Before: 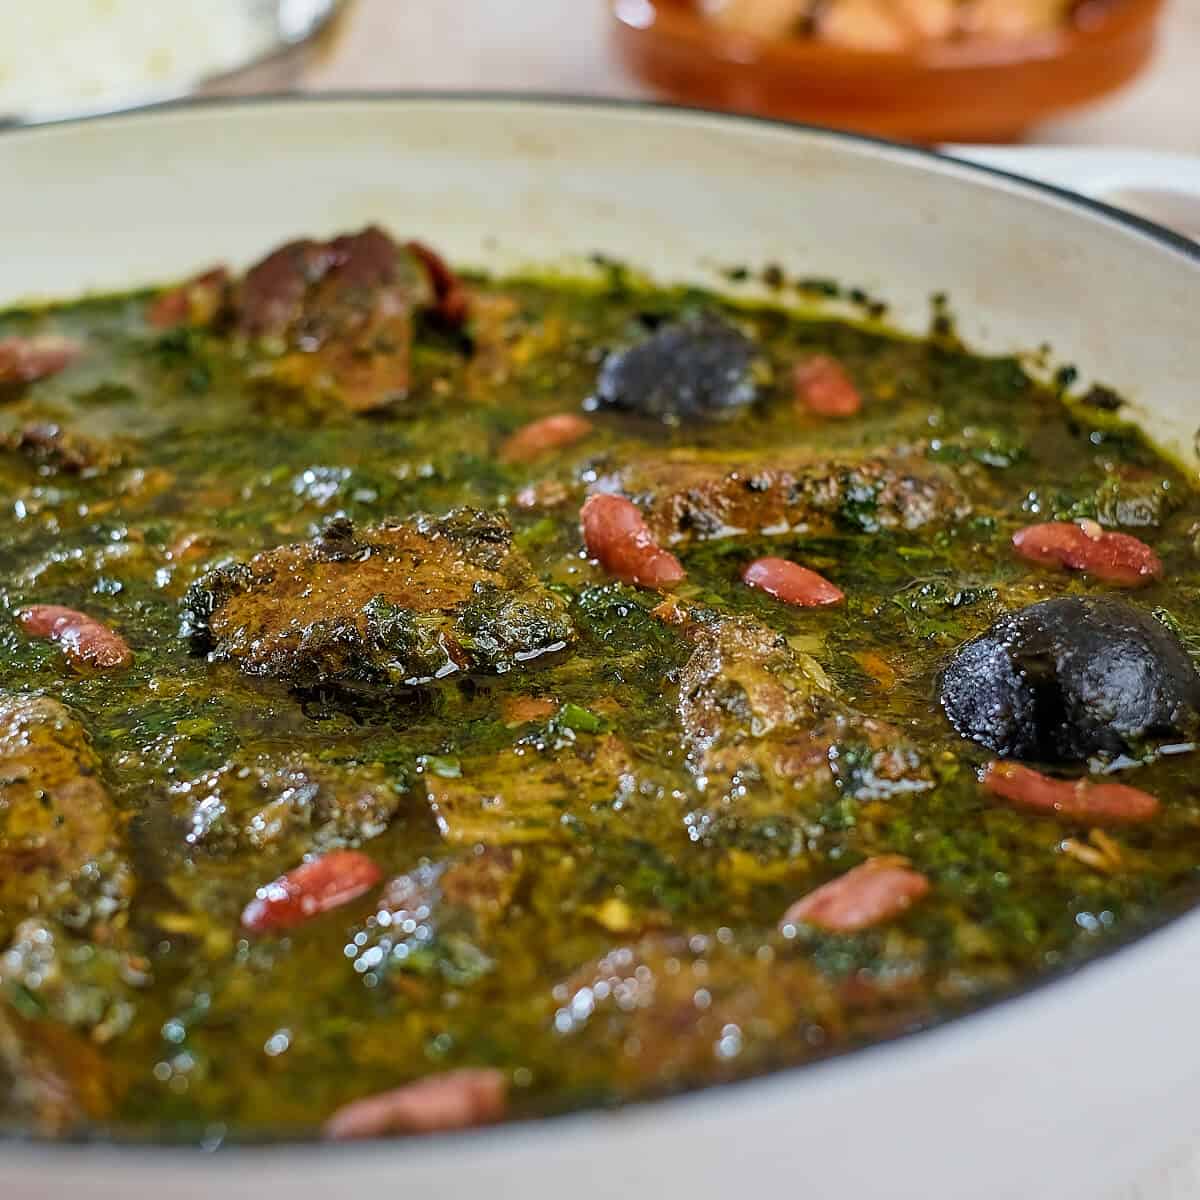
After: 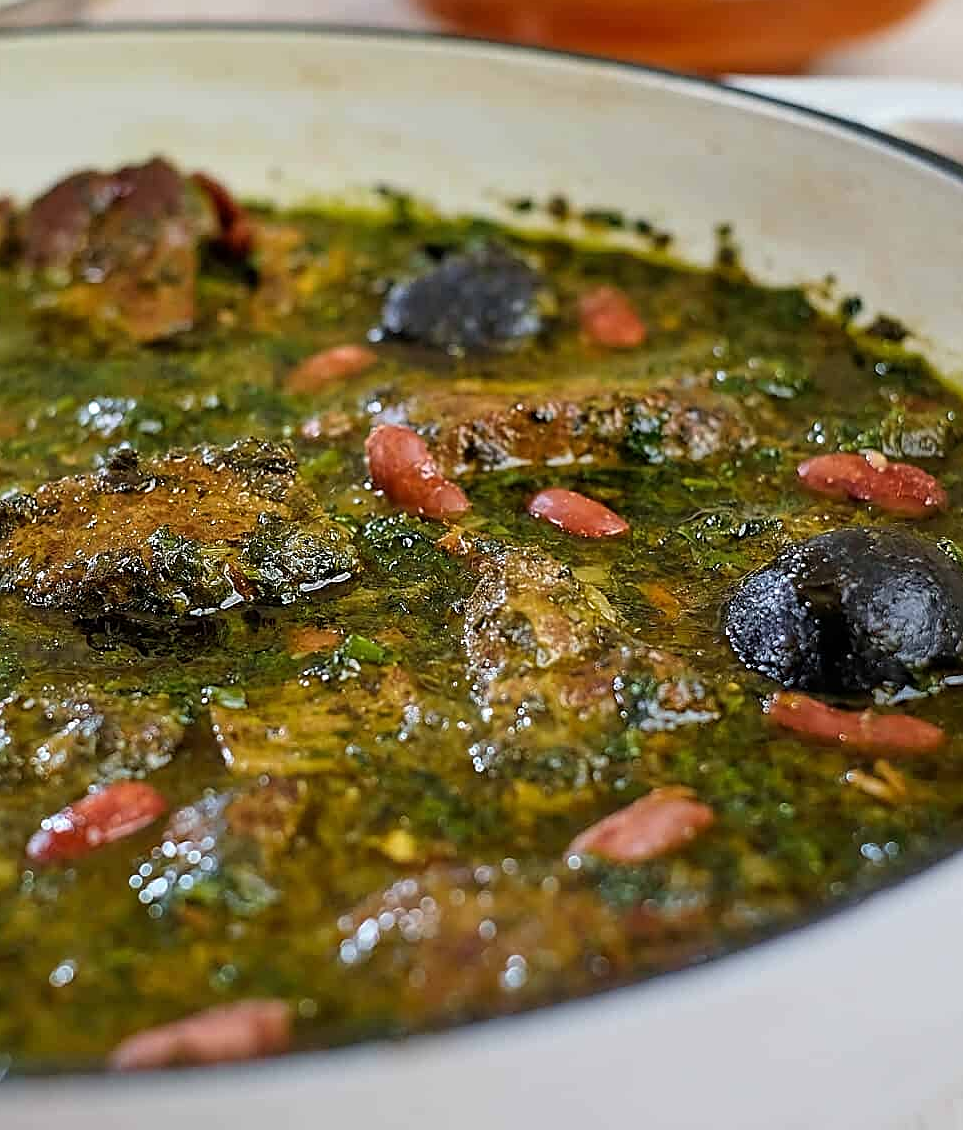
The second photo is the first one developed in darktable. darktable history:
crop and rotate: left 17.959%, top 5.771%, right 1.742%
sharpen: on, module defaults
